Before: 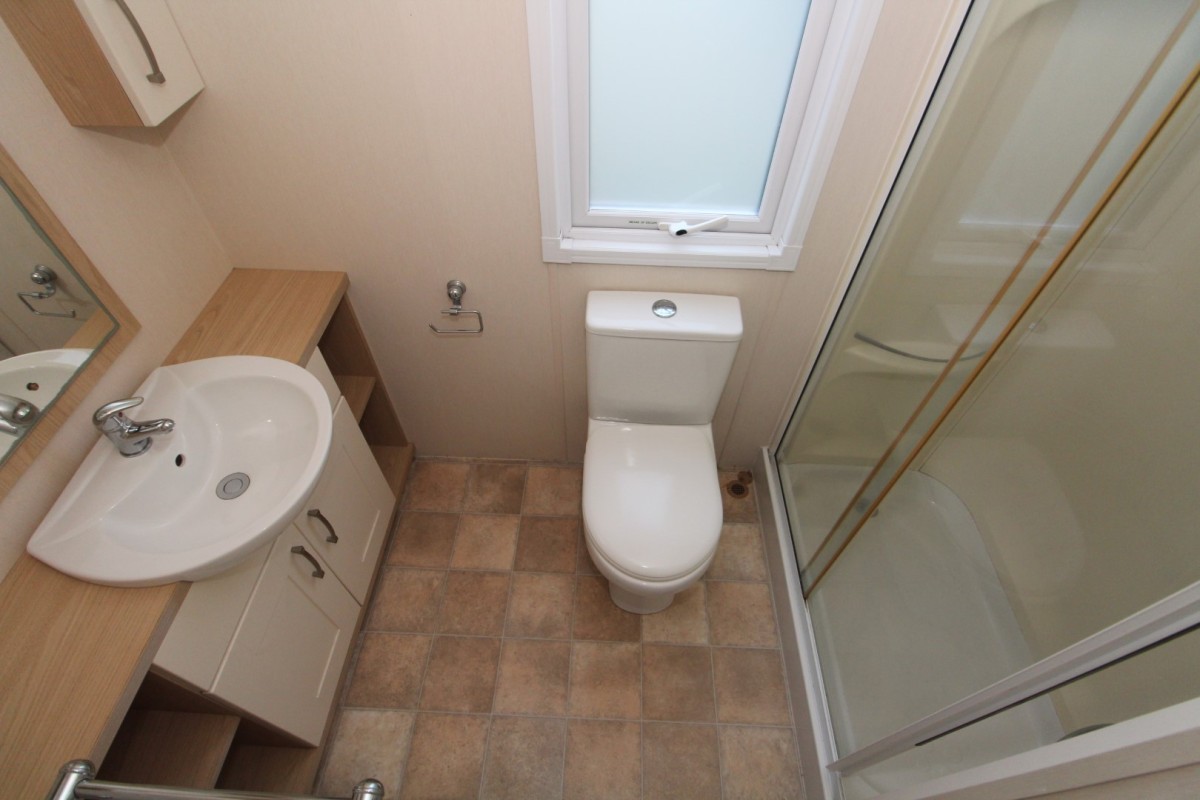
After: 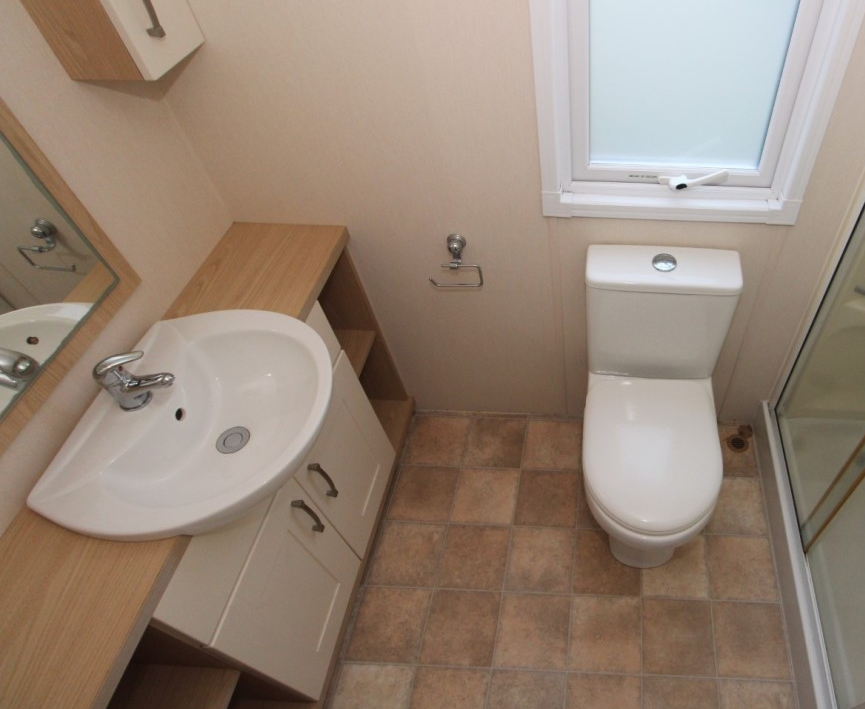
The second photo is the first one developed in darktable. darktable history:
crop: top 5.772%, right 27.896%, bottom 5.564%
